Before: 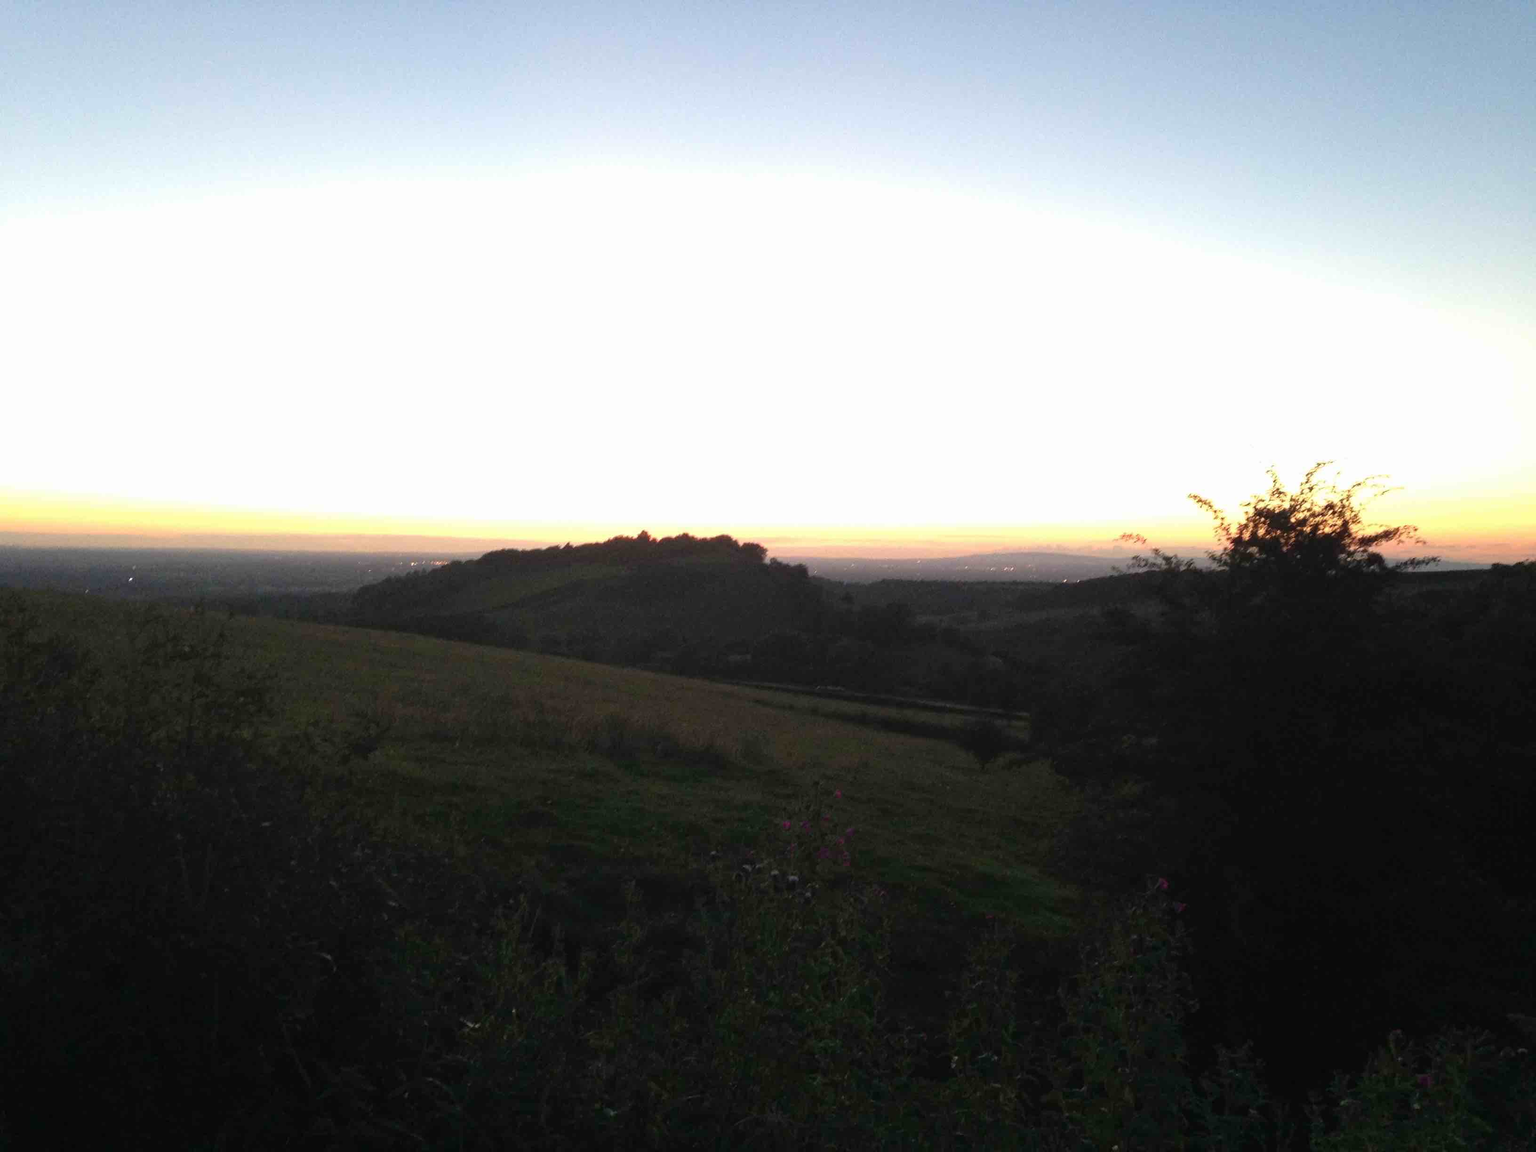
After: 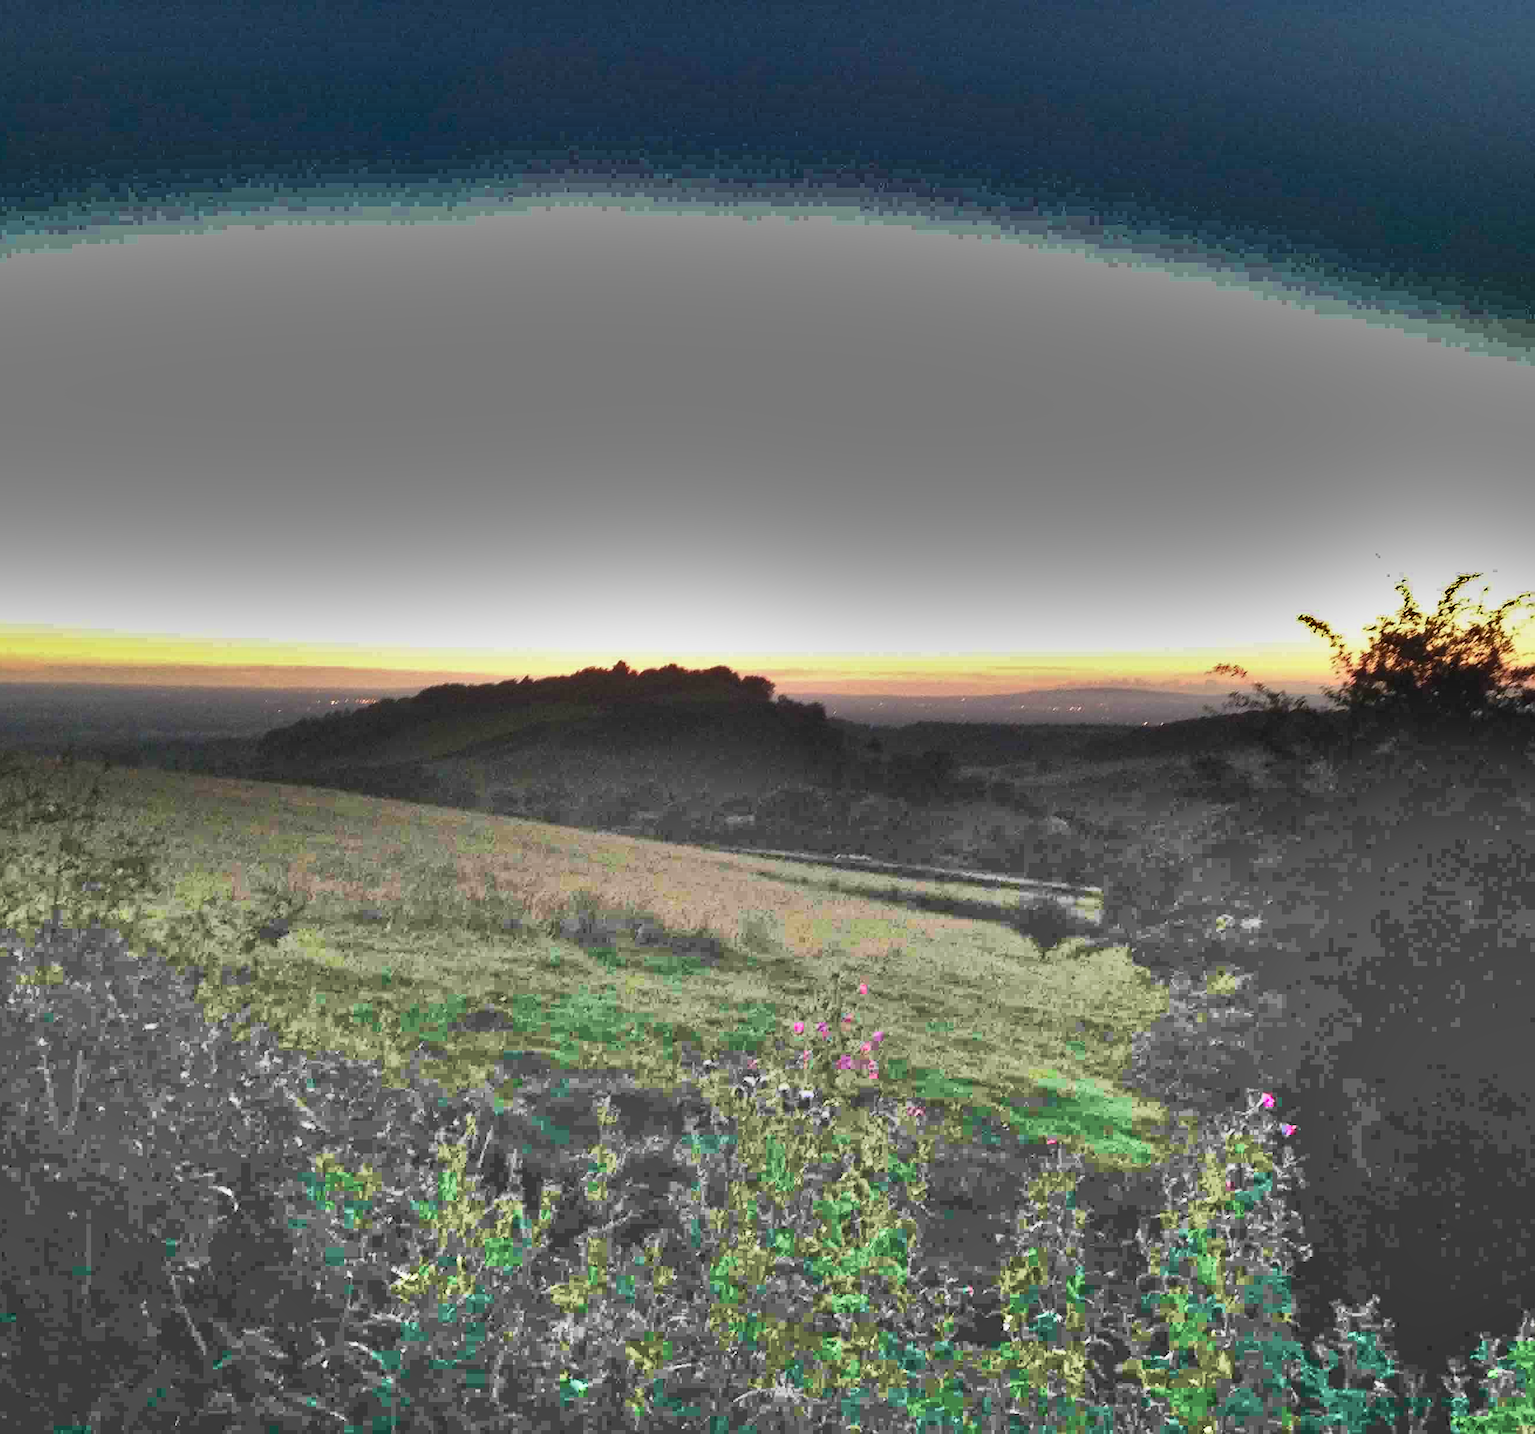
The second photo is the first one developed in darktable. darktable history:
crop and rotate: left 9.493%, right 10.187%
shadows and highlights: radius 123.07, shadows 98.58, white point adjustment -3.02, highlights -98.11, soften with gaussian
velvia: strength 9.32%
sharpen: amount 0.216
